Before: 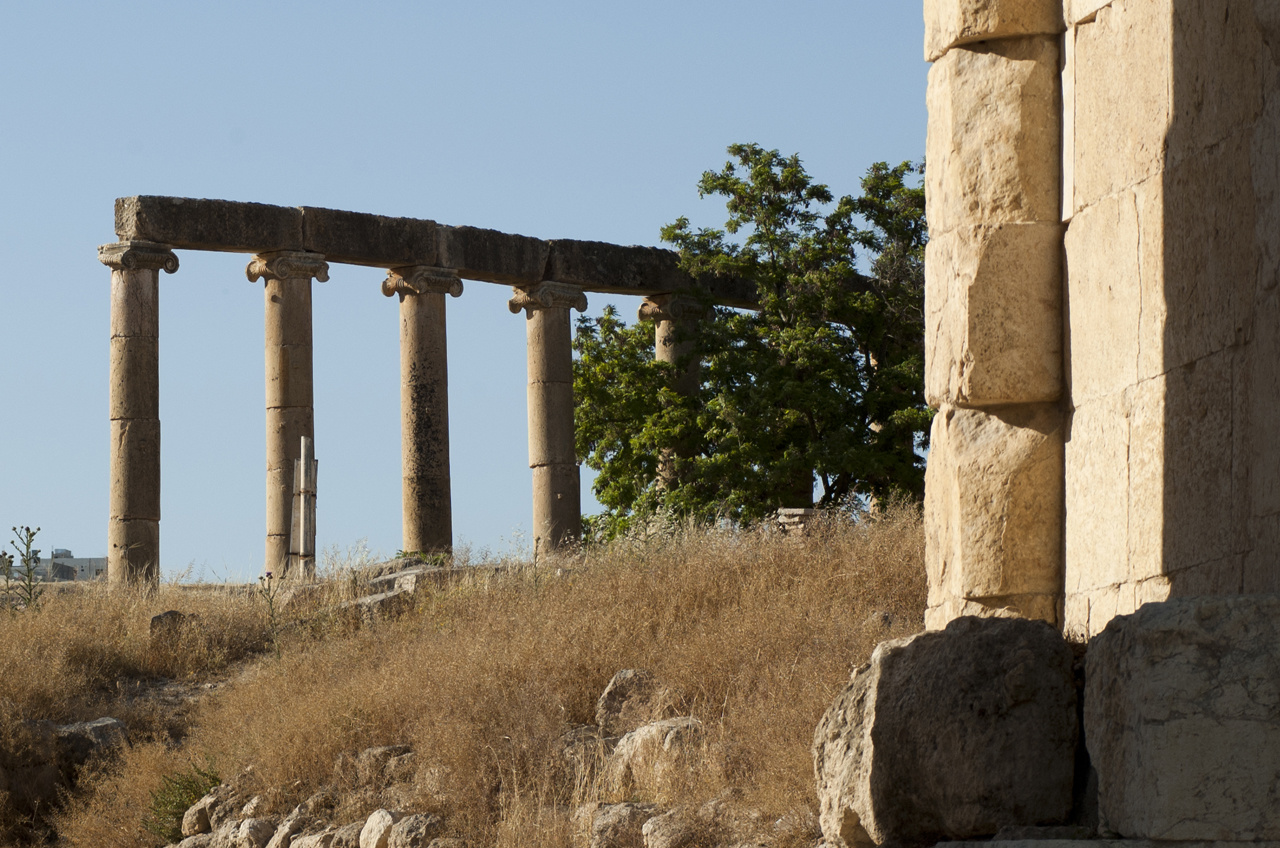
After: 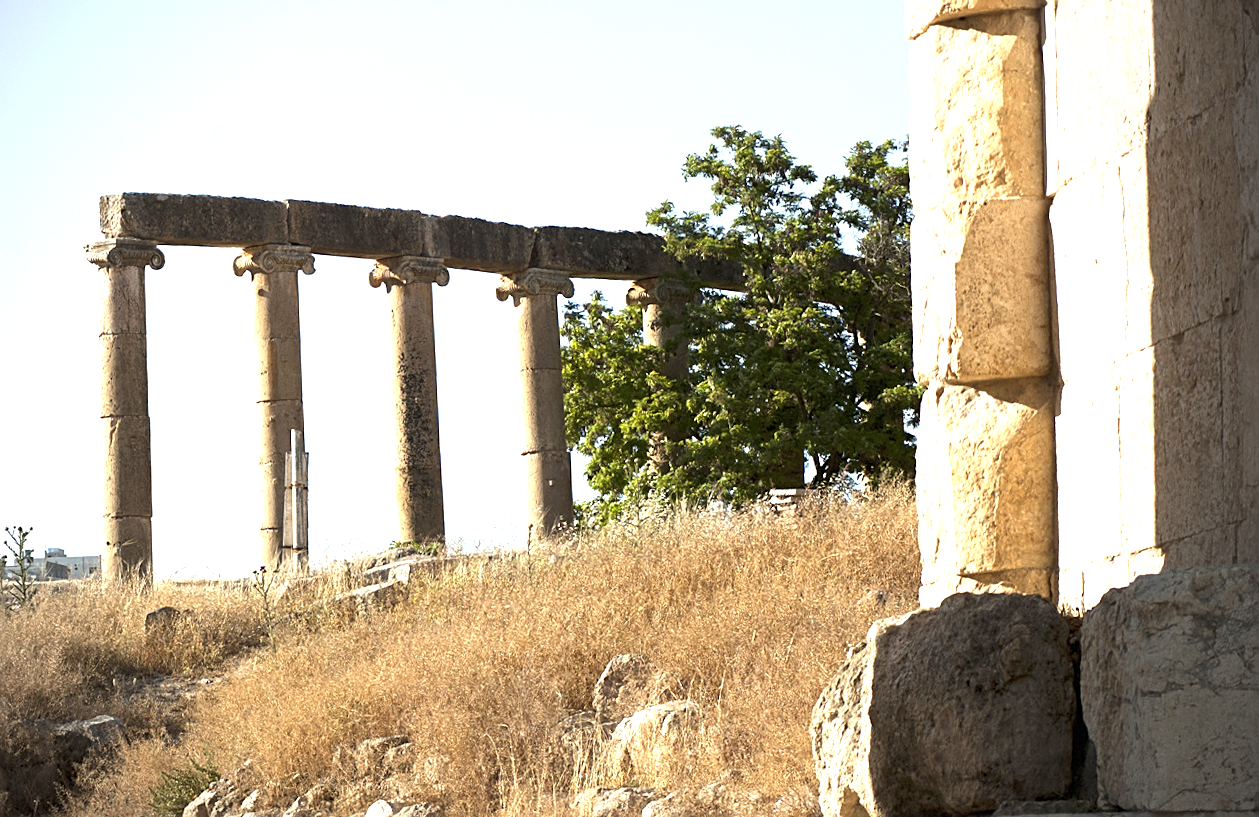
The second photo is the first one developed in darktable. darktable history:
sharpen: on, module defaults
rotate and perspective: rotation -1.42°, crop left 0.016, crop right 0.984, crop top 0.035, crop bottom 0.965
exposure: black level correction 0, exposure 1.45 EV, compensate exposure bias true, compensate highlight preservation false
vignetting: on, module defaults
